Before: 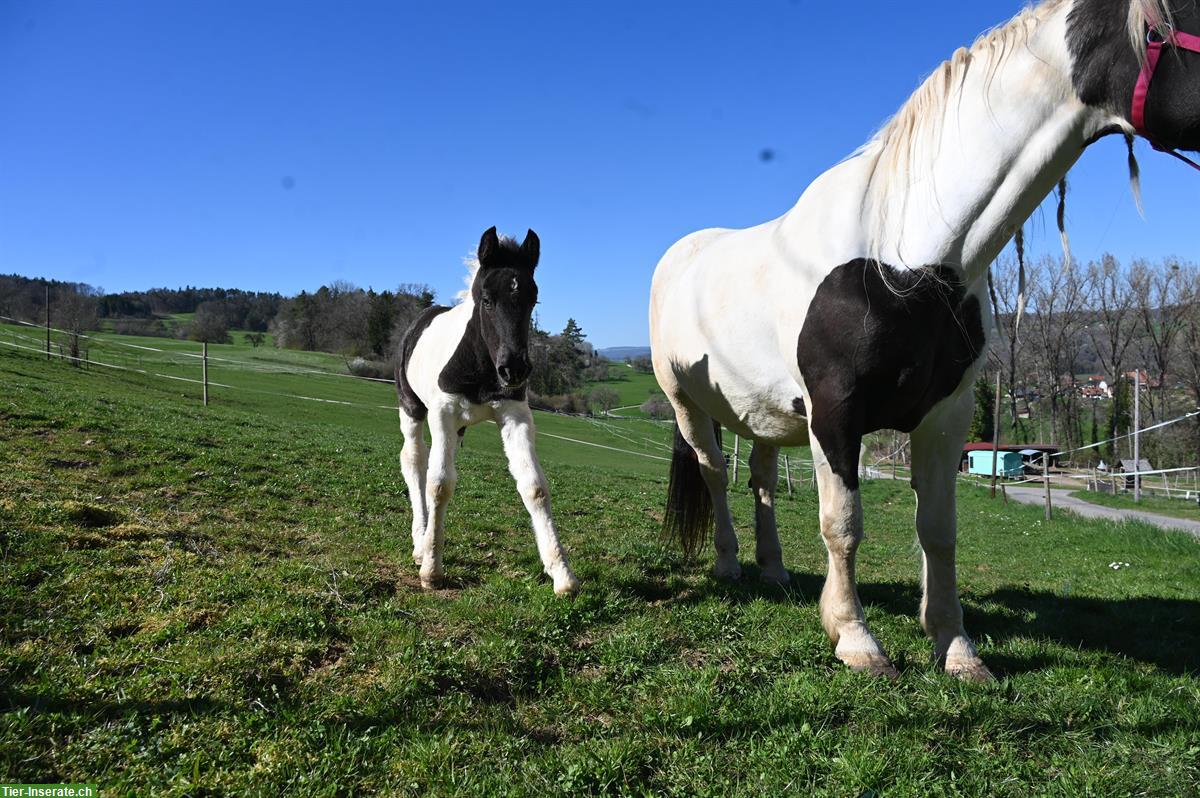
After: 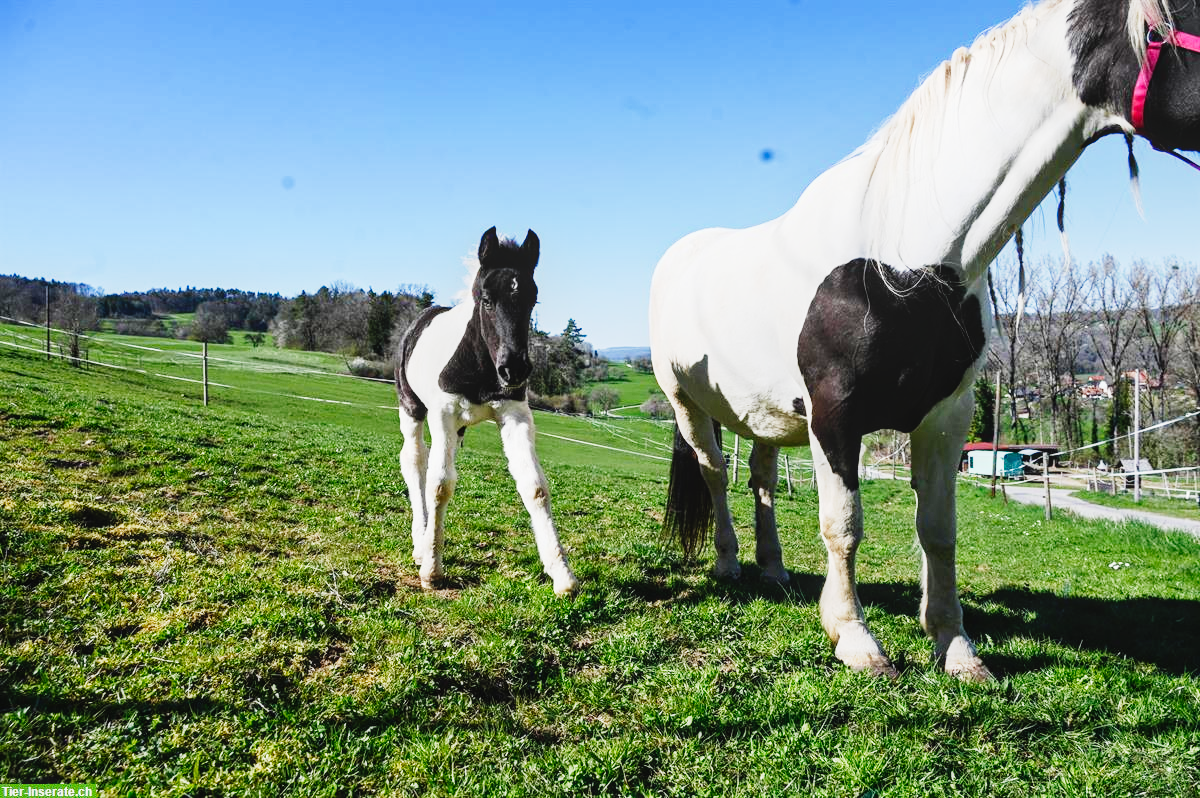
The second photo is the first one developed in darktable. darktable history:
base curve: curves: ch0 [(0, 0) (0, 0.001) (0.001, 0.001) (0.004, 0.002) (0.007, 0.004) (0.015, 0.013) (0.033, 0.045) (0.052, 0.096) (0.075, 0.17) (0.099, 0.241) (0.163, 0.42) (0.219, 0.55) (0.259, 0.616) (0.327, 0.722) (0.365, 0.765) (0.522, 0.873) (0.547, 0.881) (0.689, 0.919) (0.826, 0.952) (1, 1)], preserve colors none
exposure: exposure -0.01 EV, compensate highlight preservation false
local contrast: detail 110%
